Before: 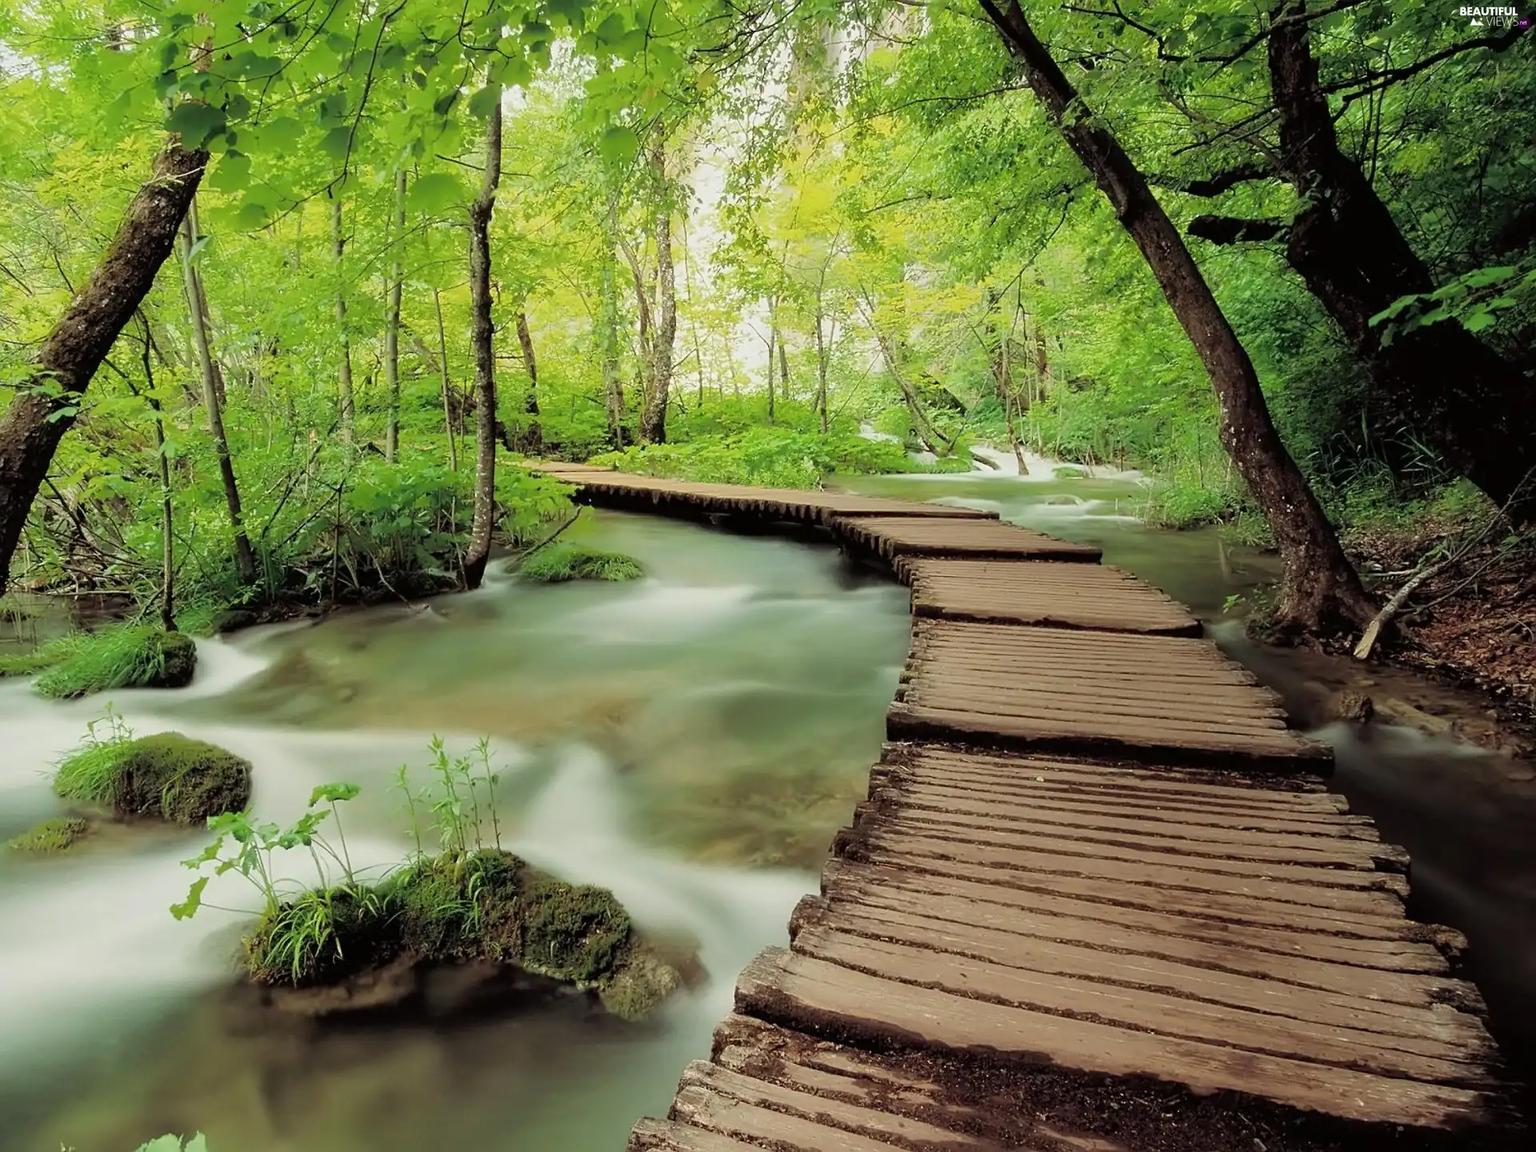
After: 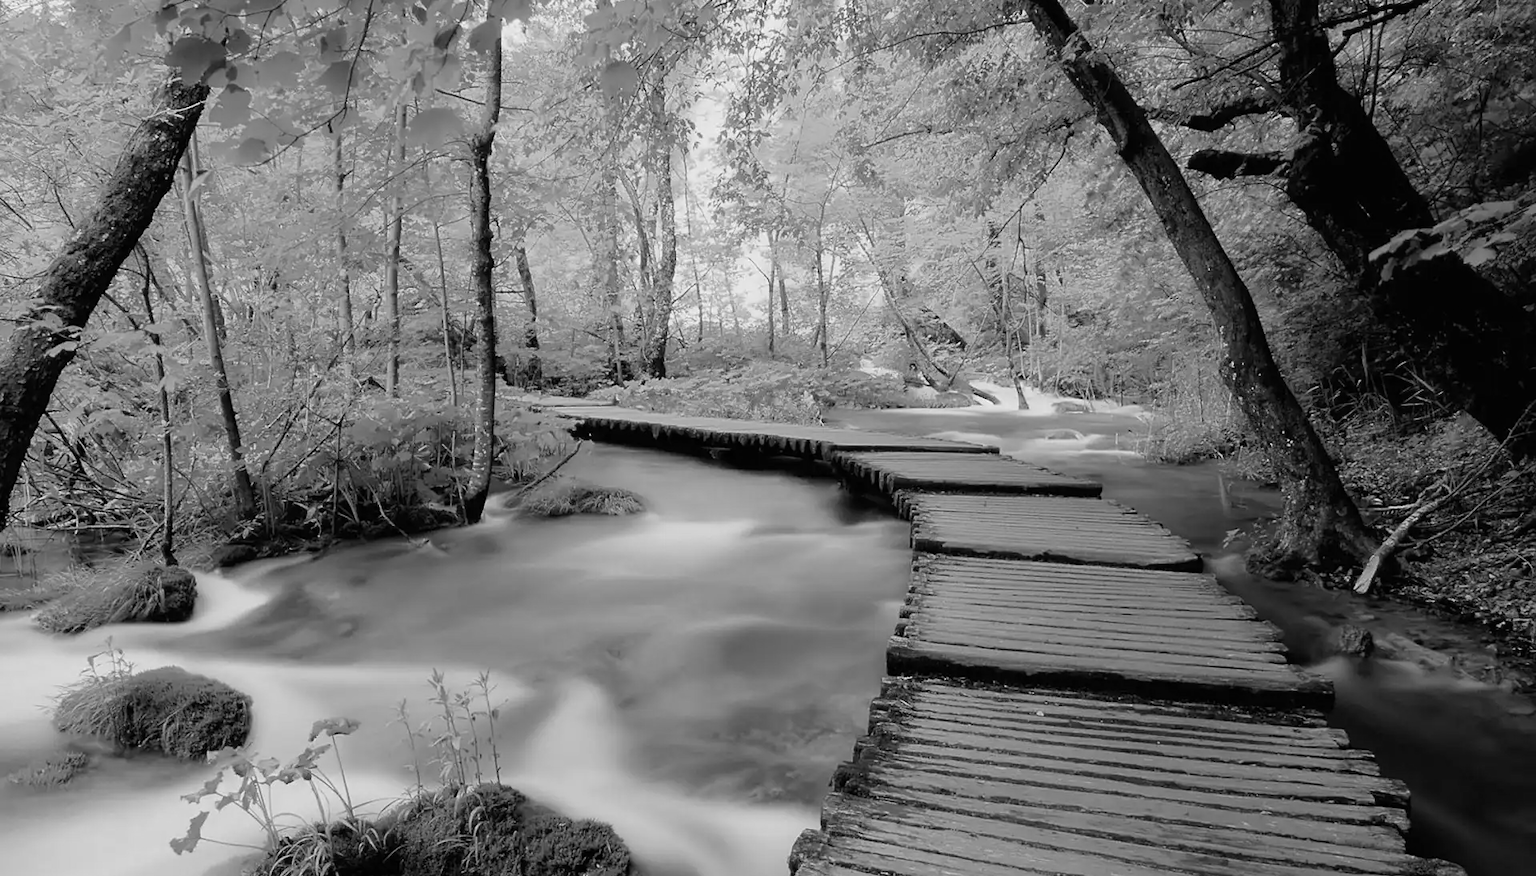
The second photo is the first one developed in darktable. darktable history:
crop: top 5.704%, bottom 18.215%
velvia: on, module defaults
color zones: curves: ch0 [(0, 0.613) (0.01, 0.613) (0.245, 0.448) (0.498, 0.529) (0.642, 0.665) (0.879, 0.777) (0.99, 0.613)]; ch1 [(0, 0) (0.143, 0) (0.286, 0) (0.429, 0) (0.571, 0) (0.714, 0) (0.857, 0)]
